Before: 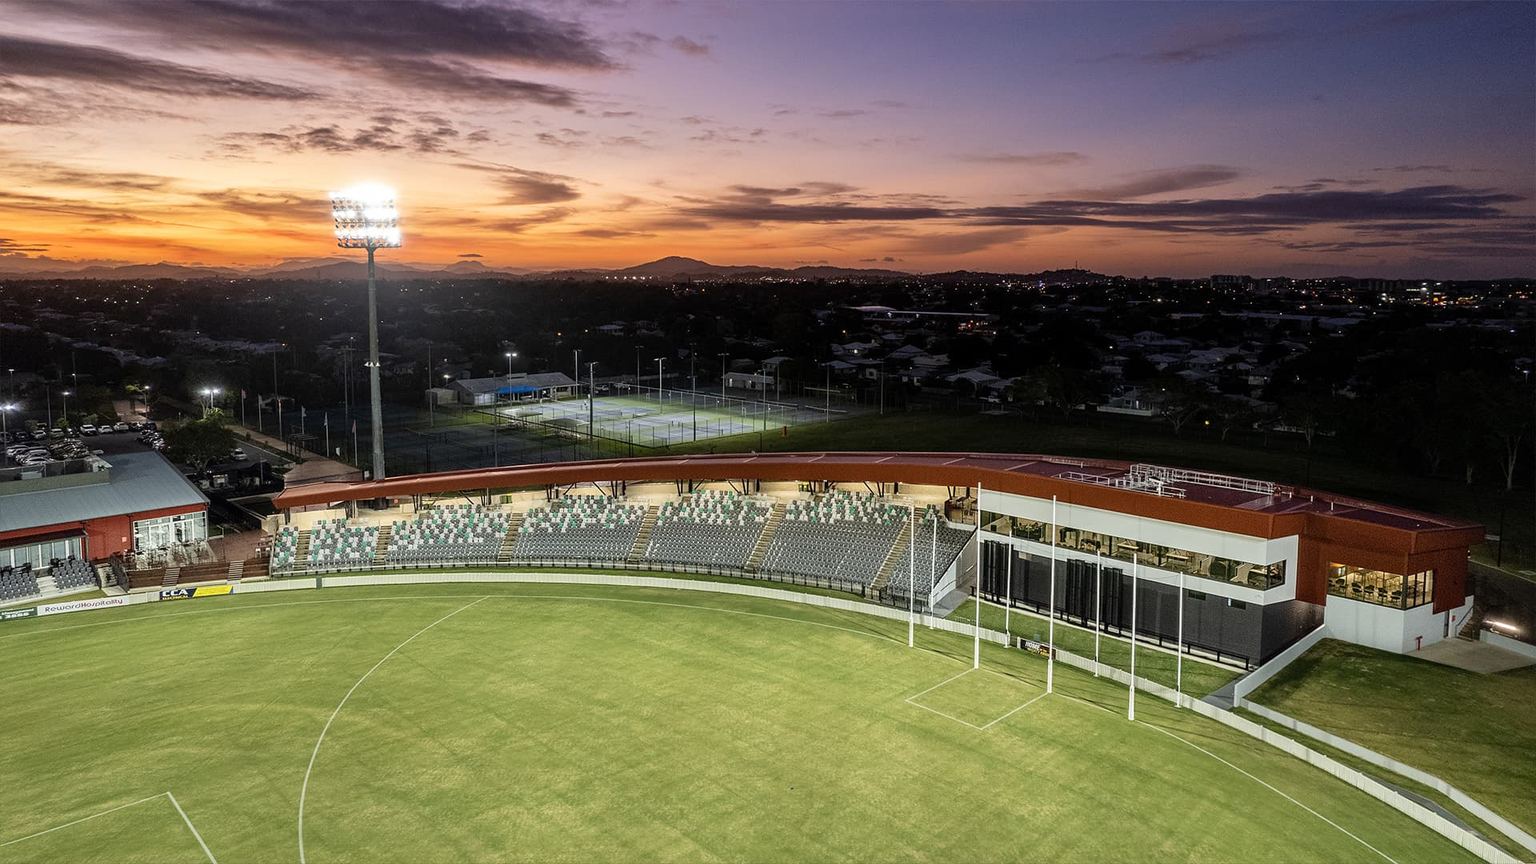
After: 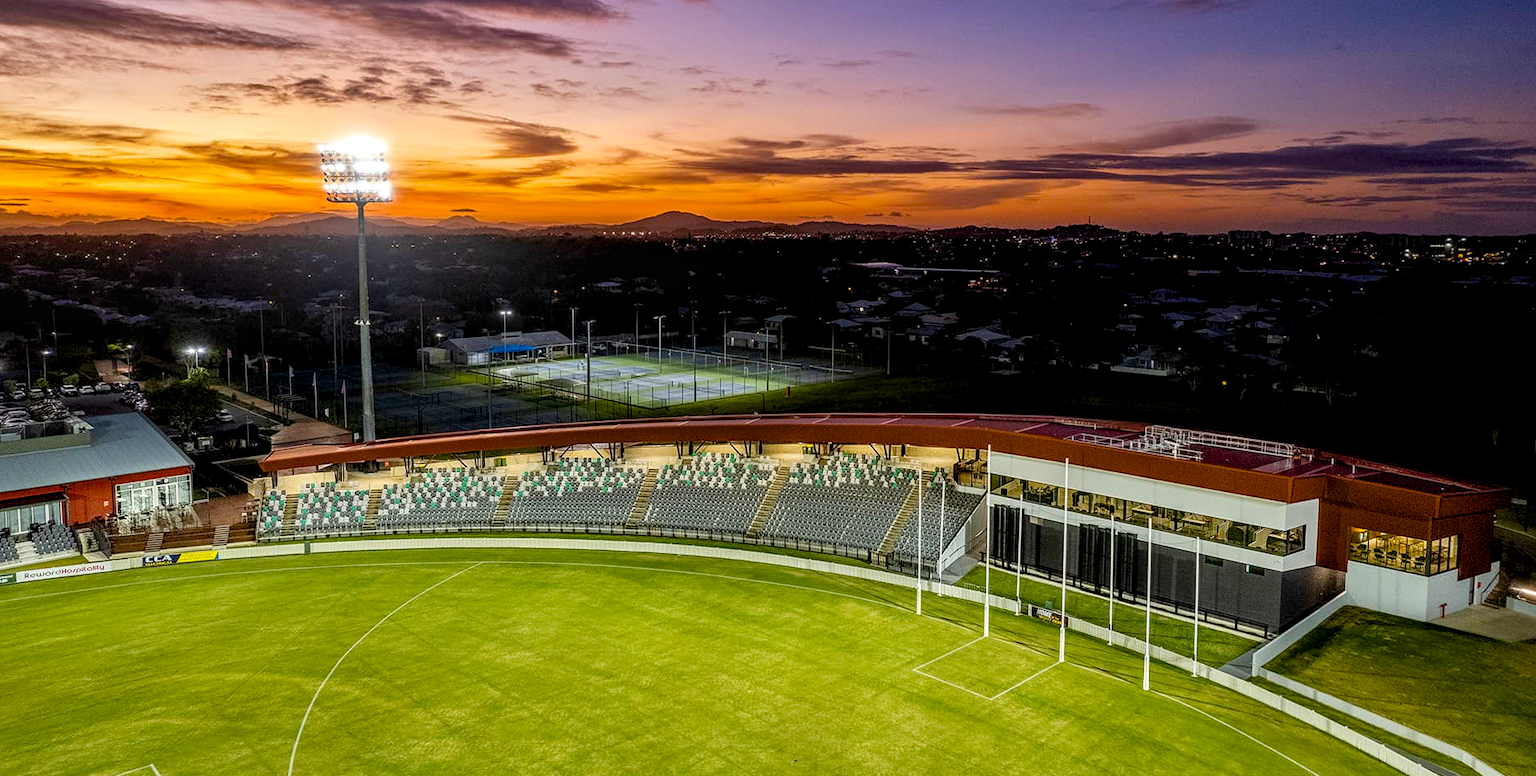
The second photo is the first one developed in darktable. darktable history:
crop: left 1.428%, top 6.087%, right 1.706%, bottom 6.7%
color balance rgb: global offset › luminance -0.508%, perceptual saturation grading › global saturation 36.2%, perceptual saturation grading › shadows 35.873%, global vibrance 14.845%
local contrast: on, module defaults
